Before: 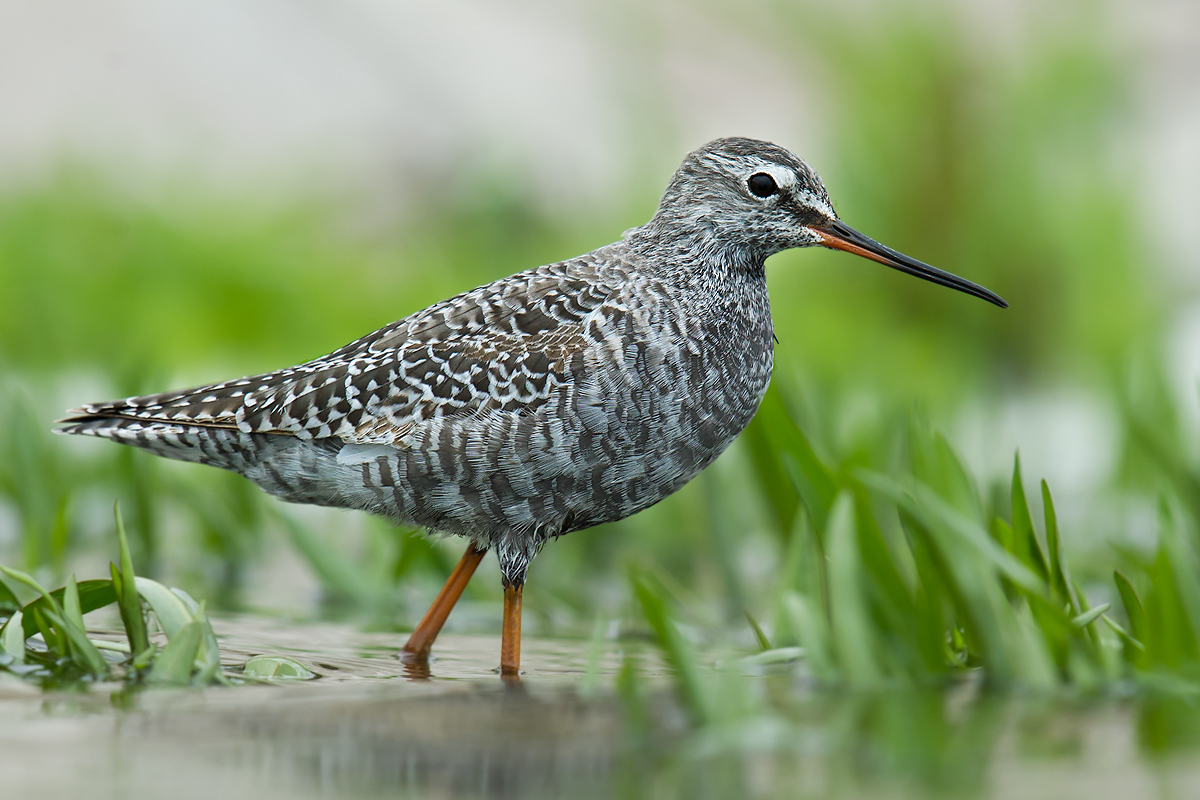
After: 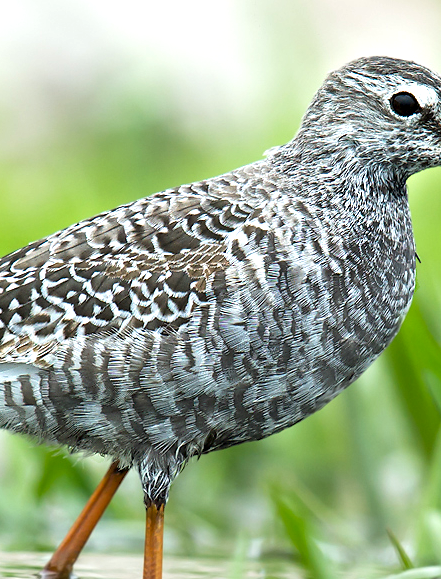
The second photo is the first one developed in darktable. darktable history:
exposure: black level correction 0, exposure 0.701 EV, compensate exposure bias true, compensate highlight preservation false
crop and rotate: left 29.838%, top 10.204%, right 33.383%, bottom 17.339%
contrast equalizer: octaves 7, y [[0.6 ×6], [0.55 ×6], [0 ×6], [0 ×6], [0 ×6]], mix 0.299
